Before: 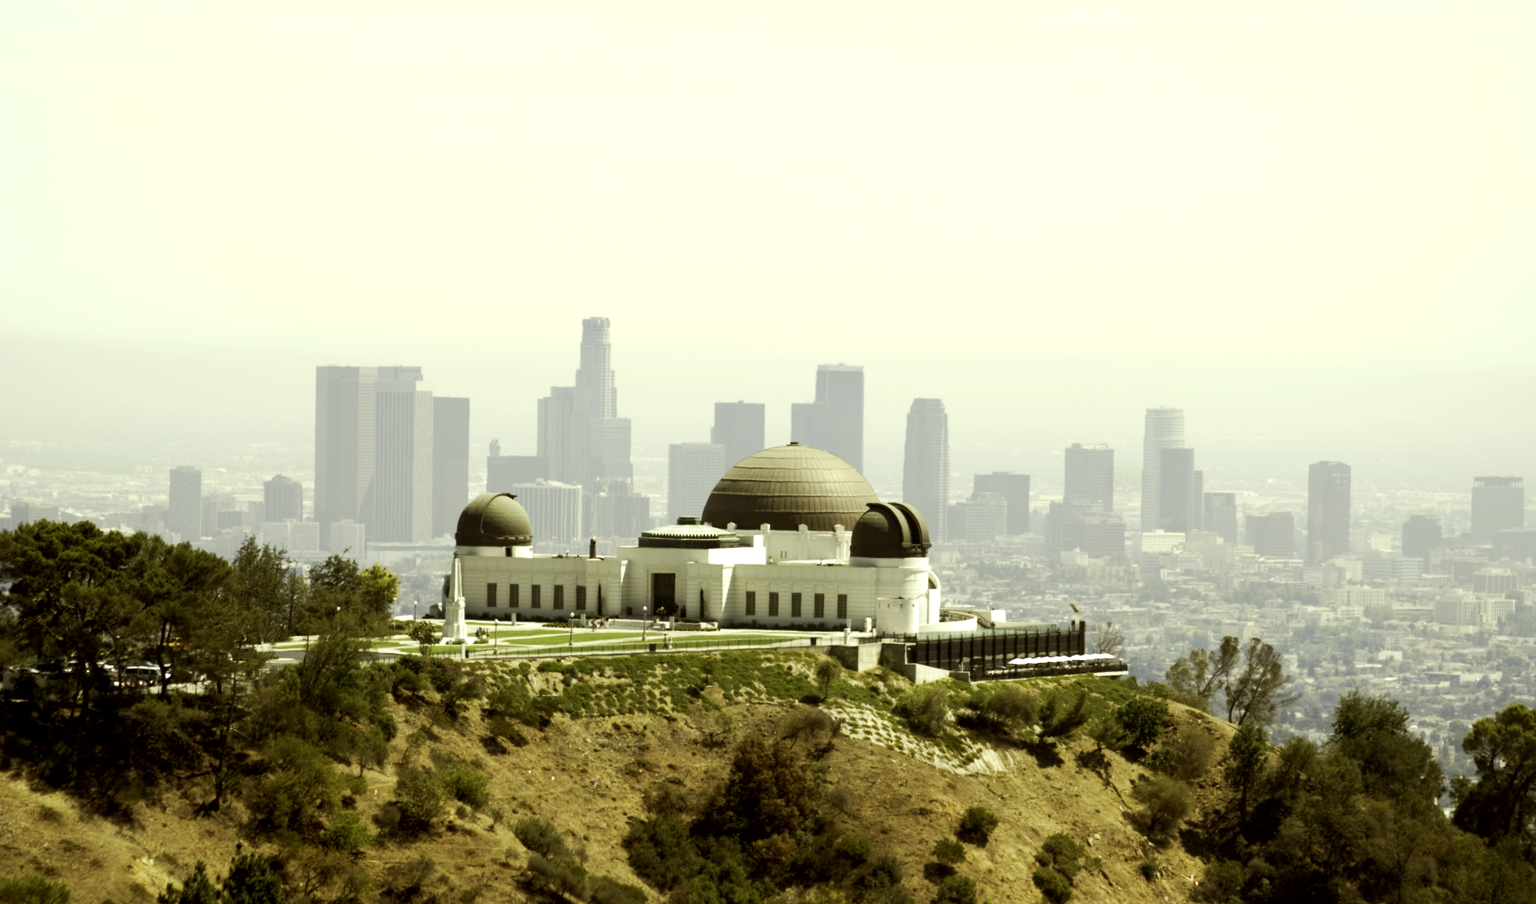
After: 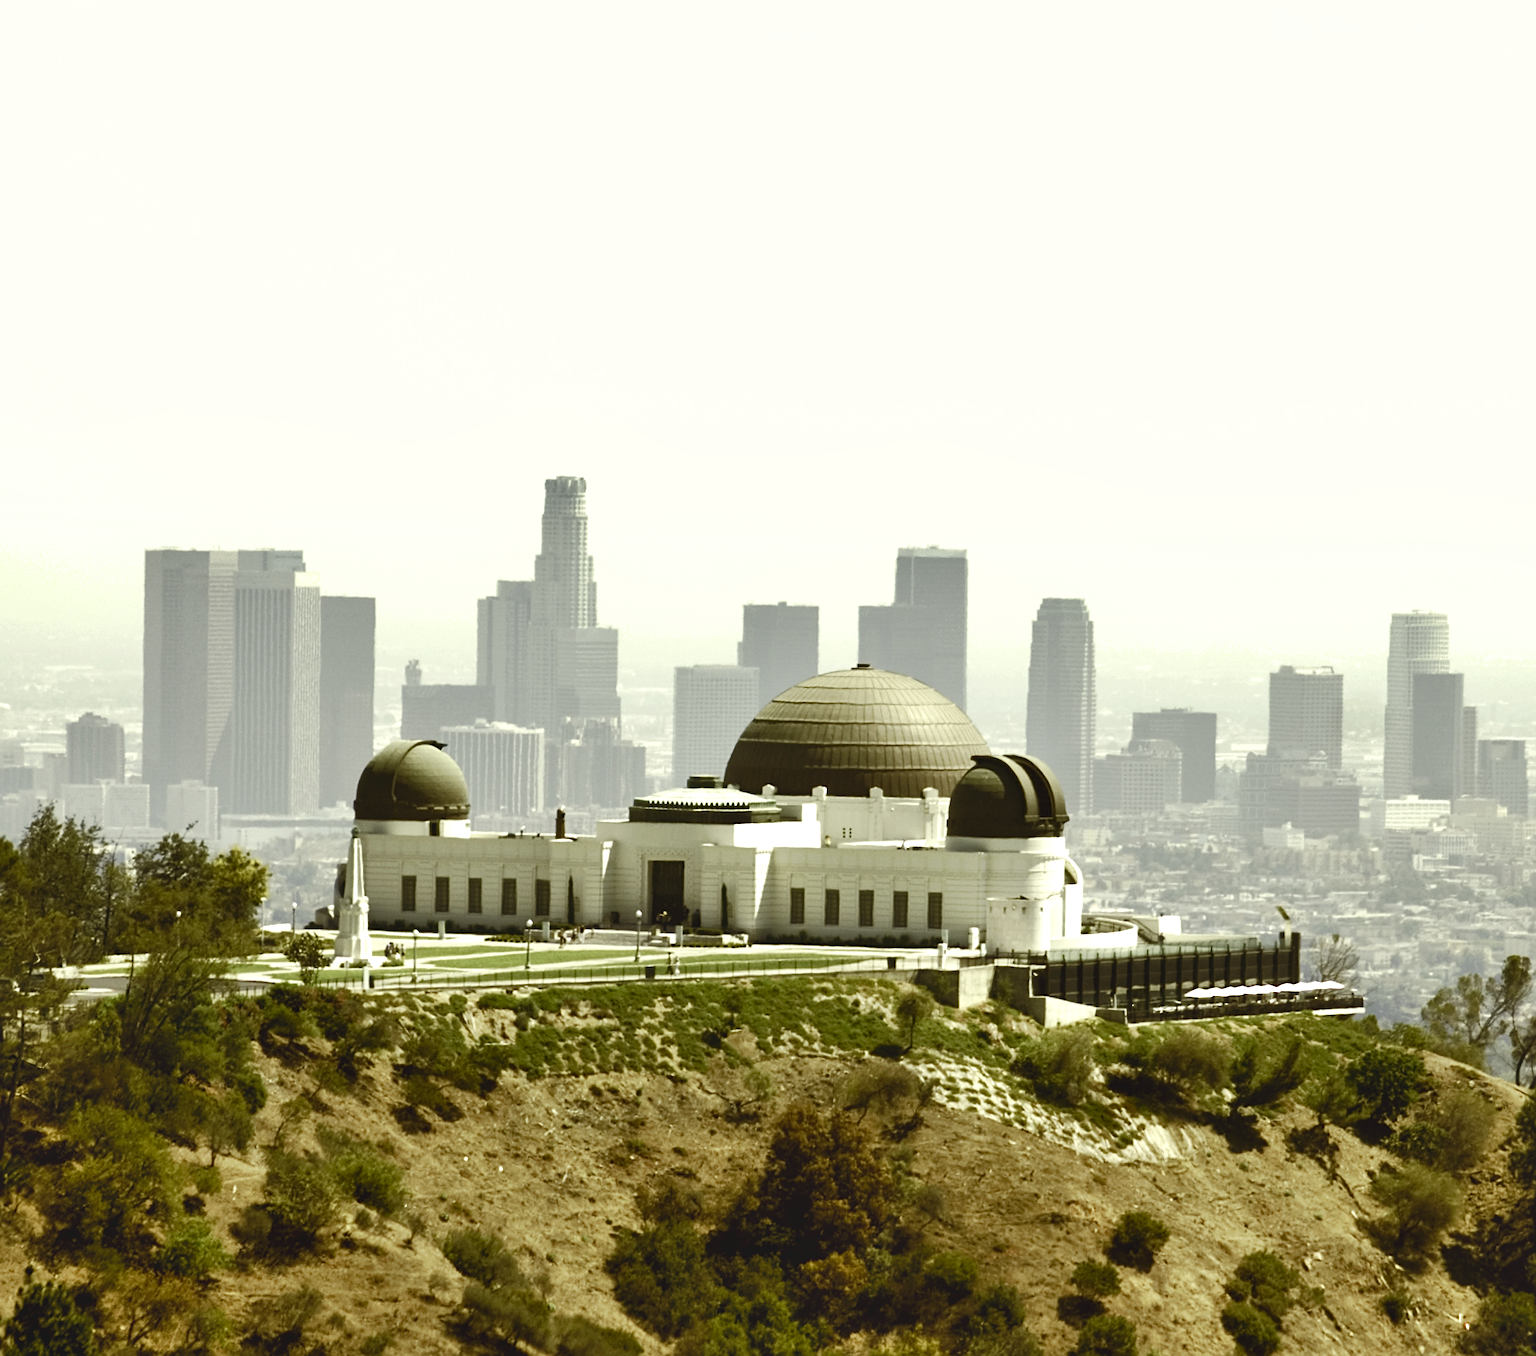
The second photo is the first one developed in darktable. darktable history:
exposure: black level correction -0.008, exposure 0.07 EV, compensate highlight preservation false
shadows and highlights: soften with gaussian
color balance rgb: linear chroma grading › shadows -1.99%, linear chroma grading › highlights -14.92%, linear chroma grading › global chroma -9.811%, linear chroma grading › mid-tones -10.416%, perceptual saturation grading › global saturation 20%, perceptual saturation grading › highlights -25.614%, perceptual saturation grading › shadows 49.347%, global vibrance 11.311%, contrast 4.755%
crop and rotate: left 14.32%, right 19.08%
sharpen: on, module defaults
tone equalizer: on, module defaults
